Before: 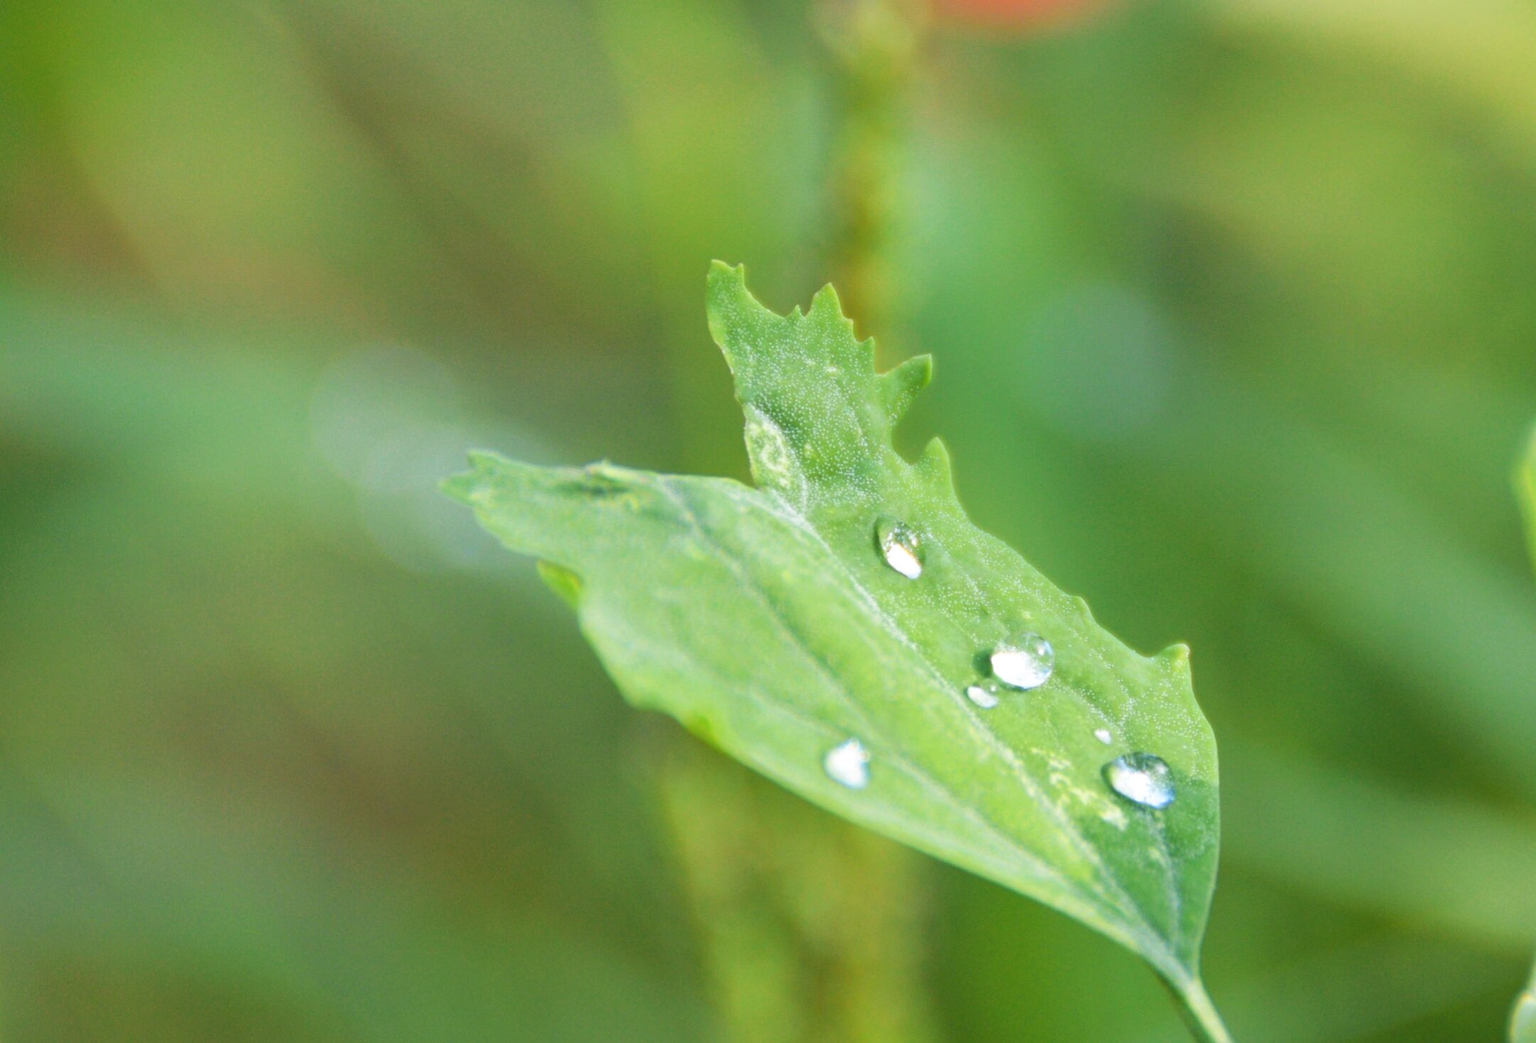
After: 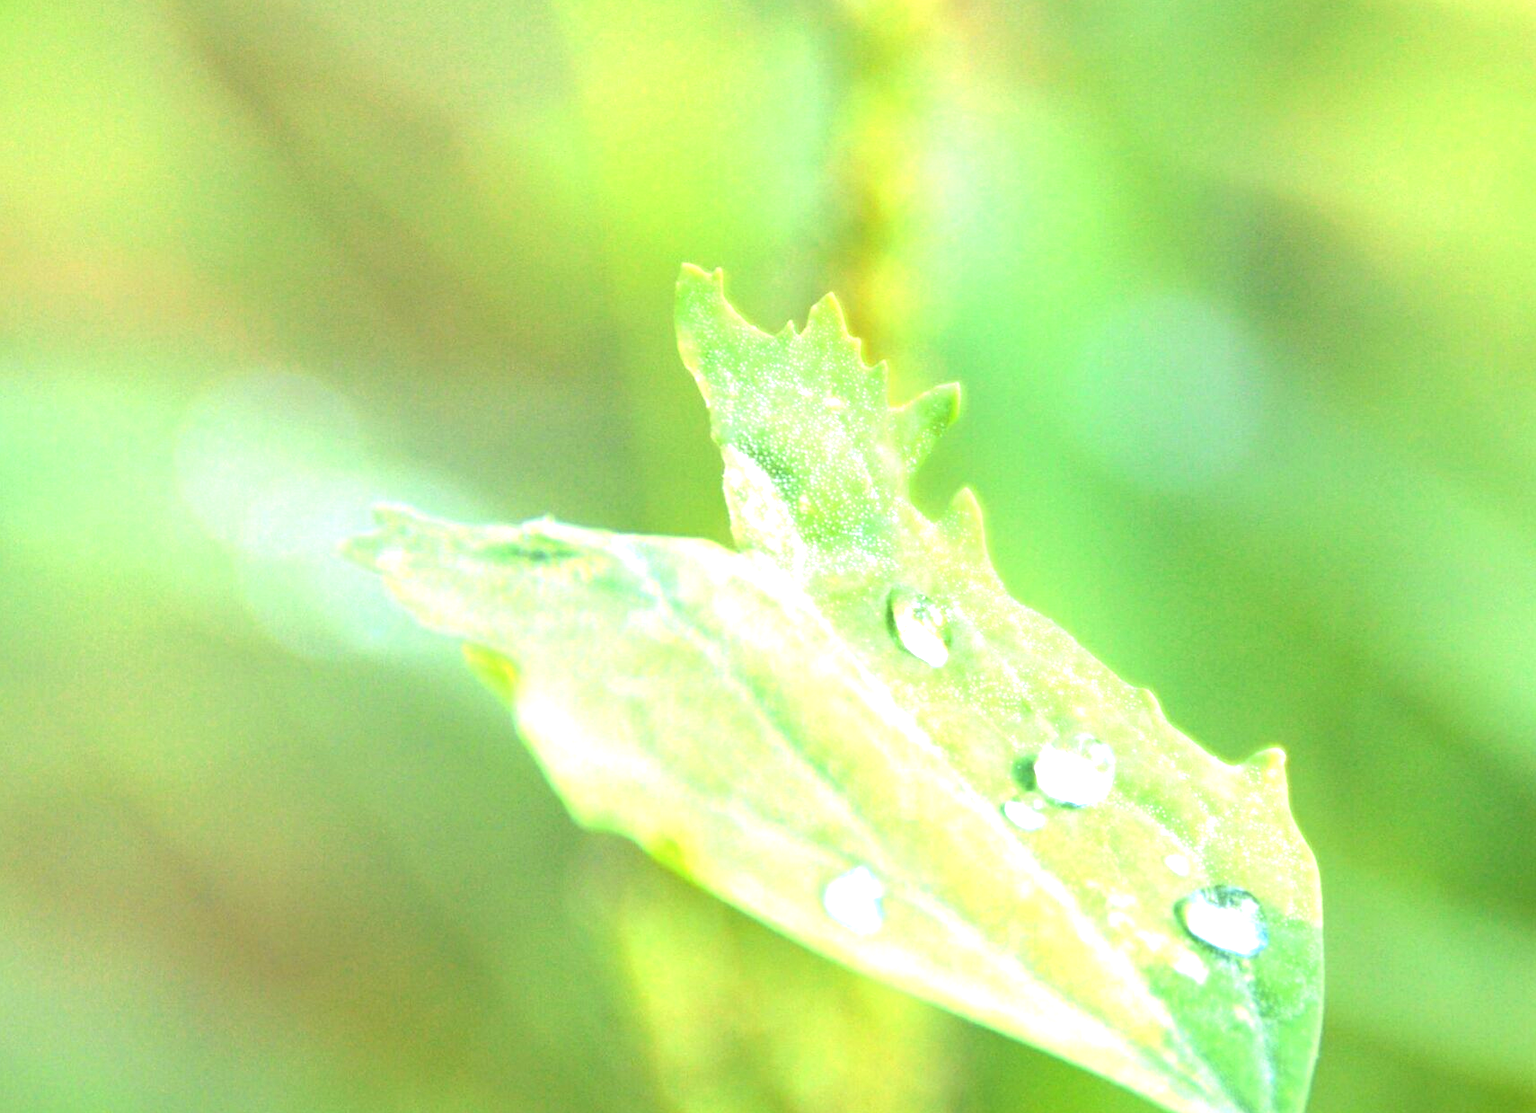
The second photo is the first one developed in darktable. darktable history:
exposure: black level correction 0.001, exposure 1.398 EV, compensate highlight preservation false
crop: left 11.177%, top 4.967%, right 9.606%, bottom 10.437%
